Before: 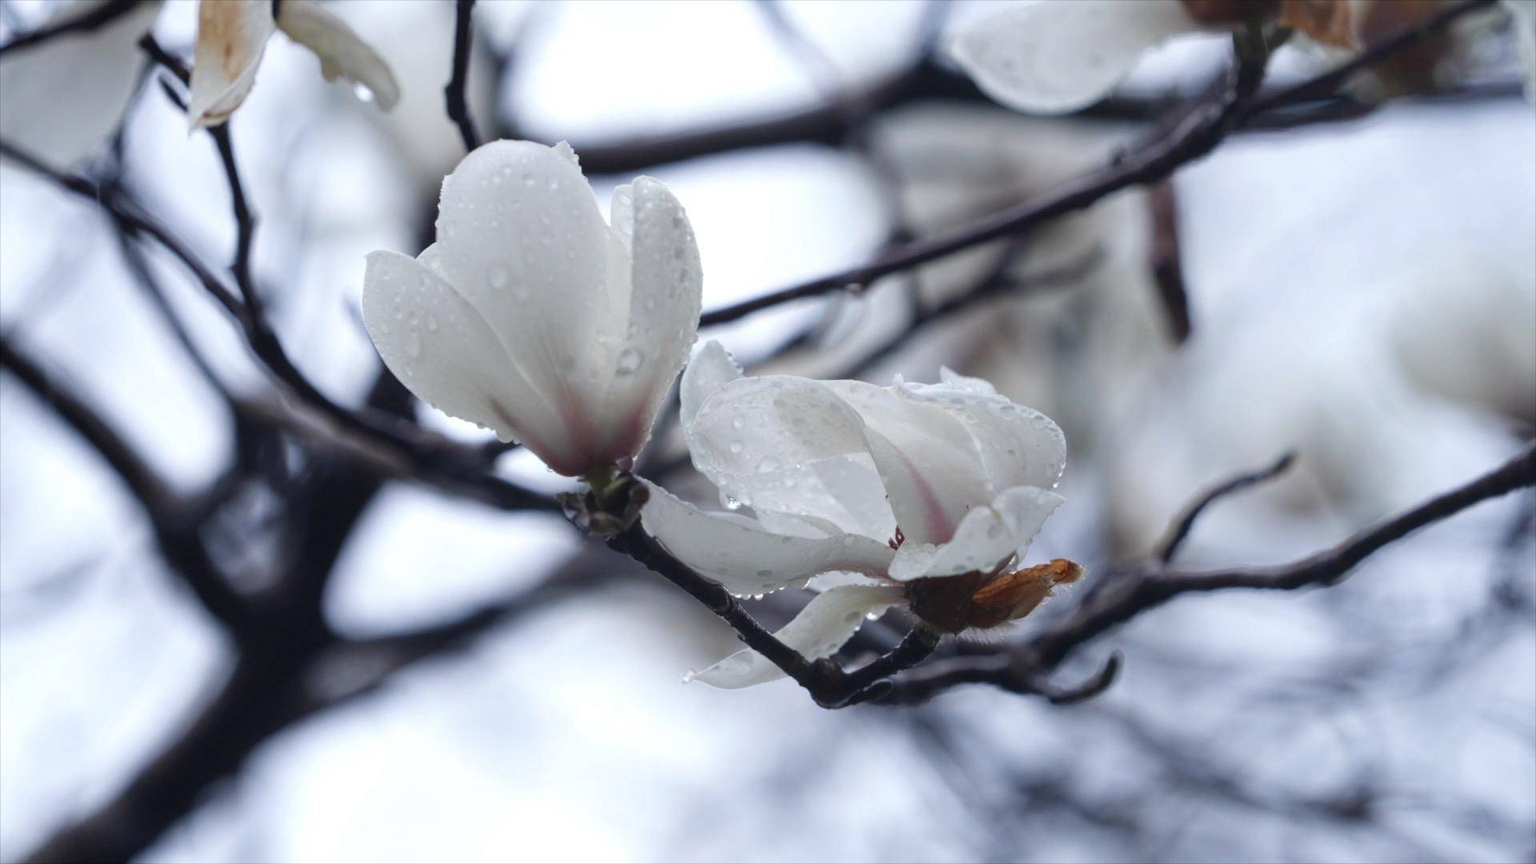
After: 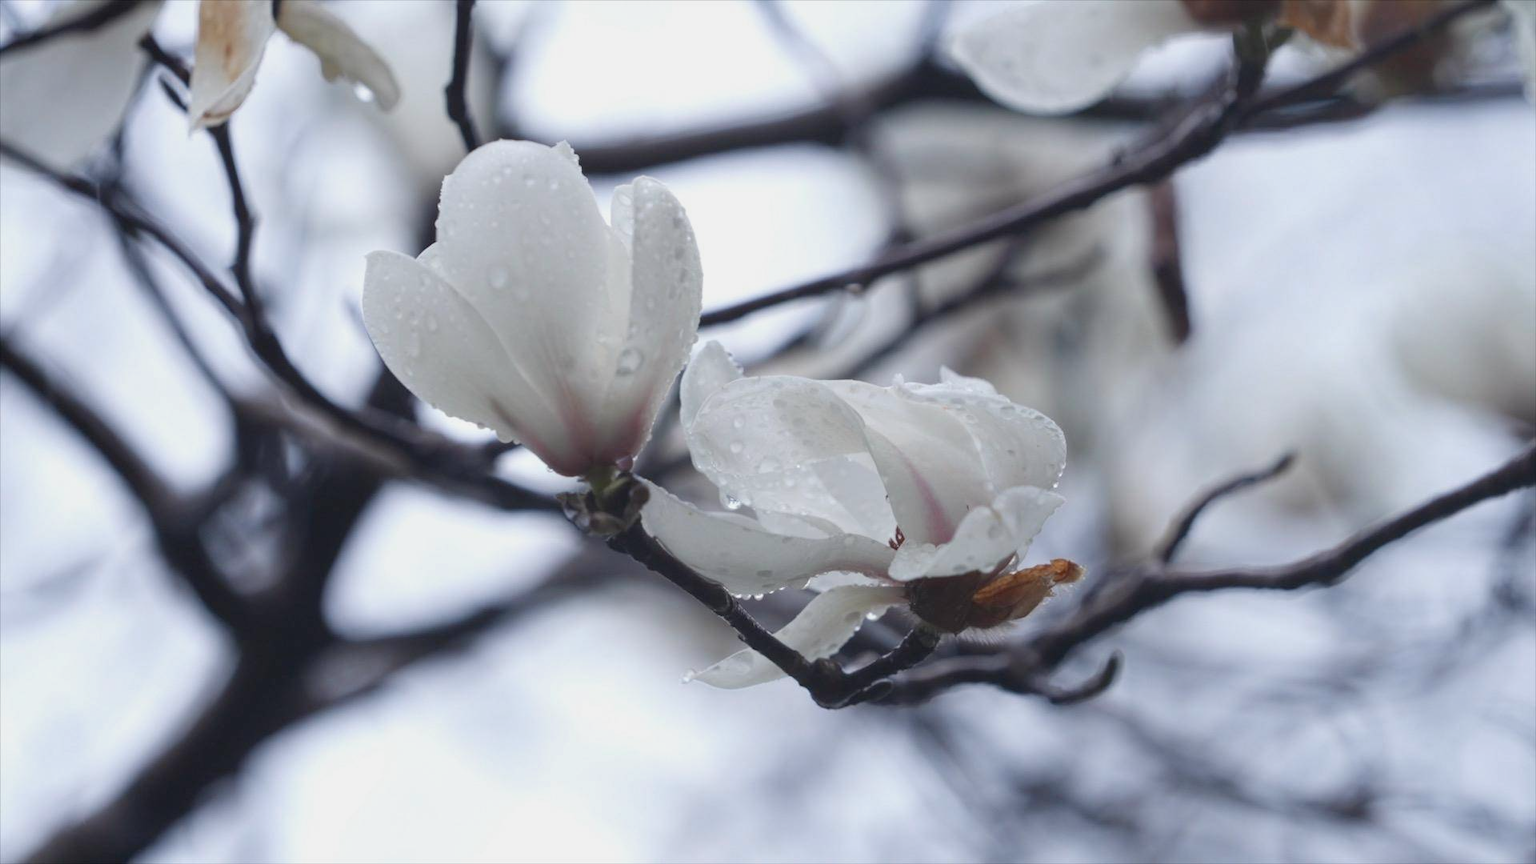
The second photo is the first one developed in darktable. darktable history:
exposure: black level correction 0.001, exposure -0.2 EV, compensate highlight preservation false
tone equalizer: on, module defaults
color zones: curves: ch2 [(0, 0.5) (0.143, 0.5) (0.286, 0.416) (0.429, 0.5) (0.571, 0.5) (0.714, 0.5) (0.857, 0.5) (1, 0.5)]
